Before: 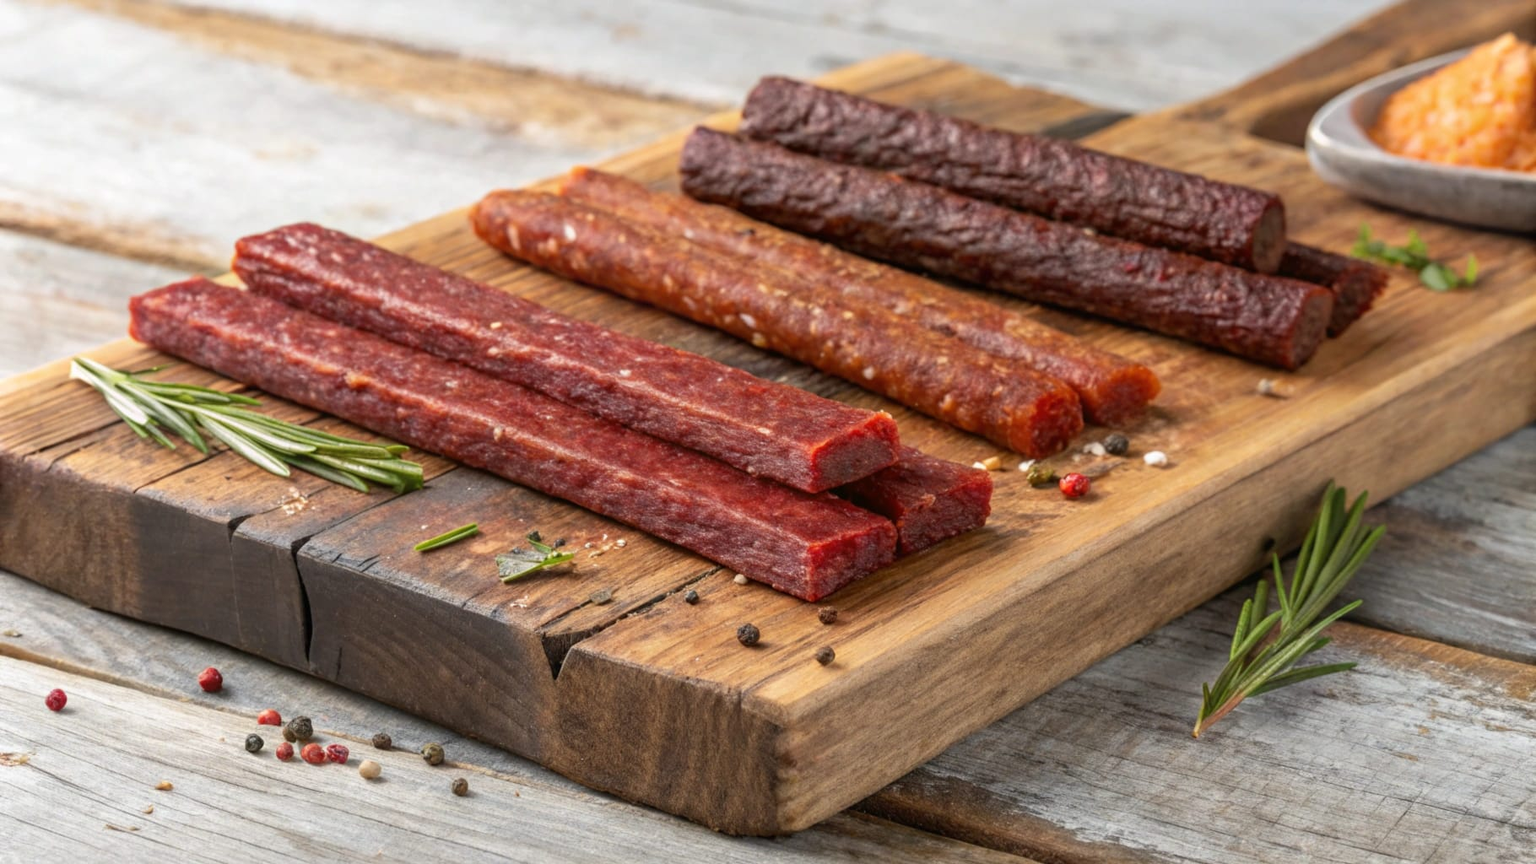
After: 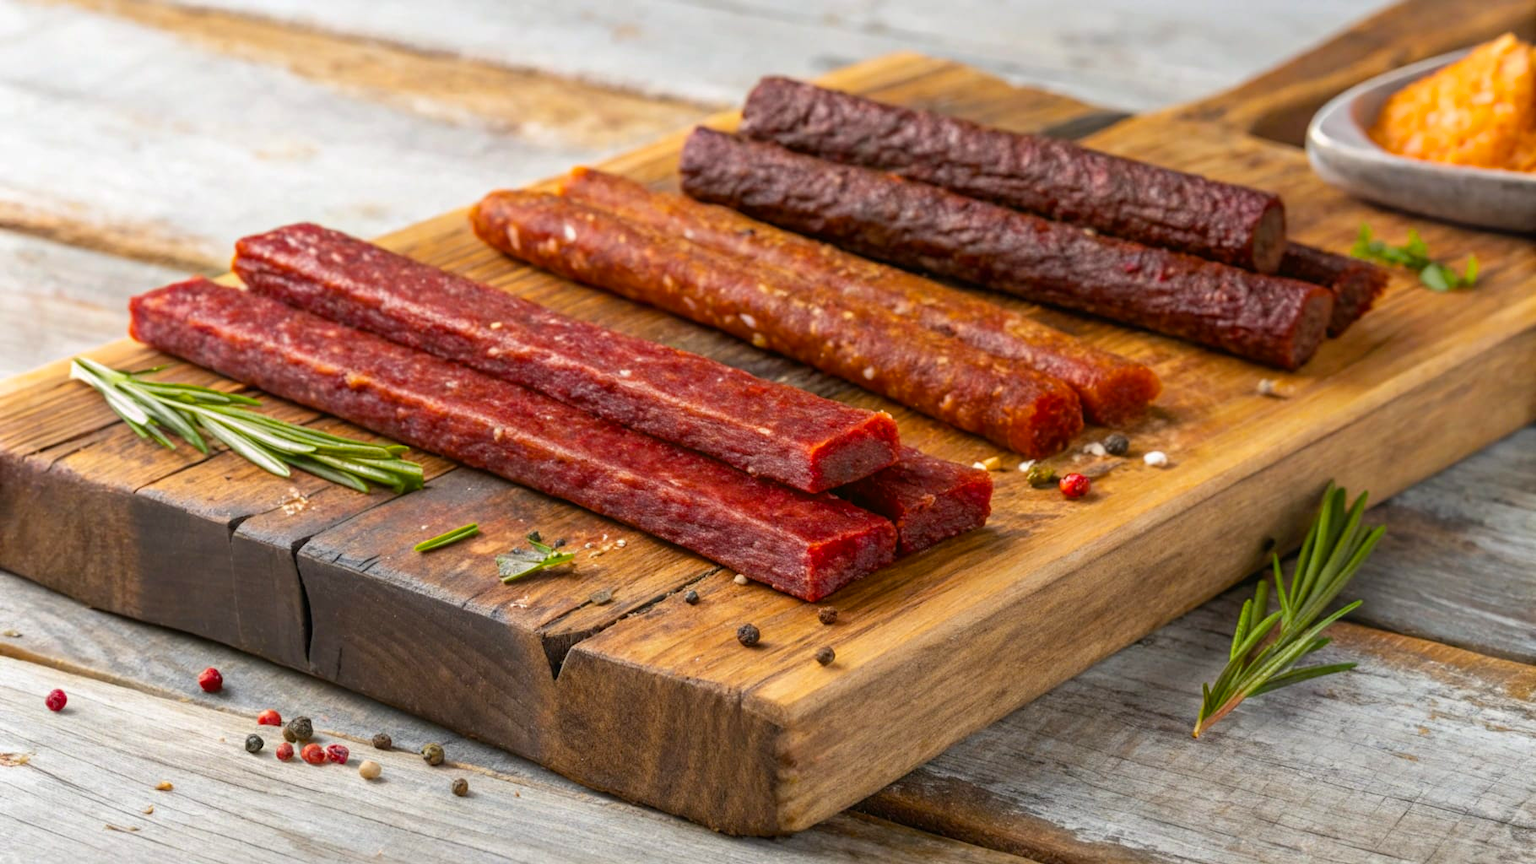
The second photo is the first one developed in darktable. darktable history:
color balance rgb: power › hue 60.38°, perceptual saturation grading › global saturation 25.478%, global vibrance 15.178%
